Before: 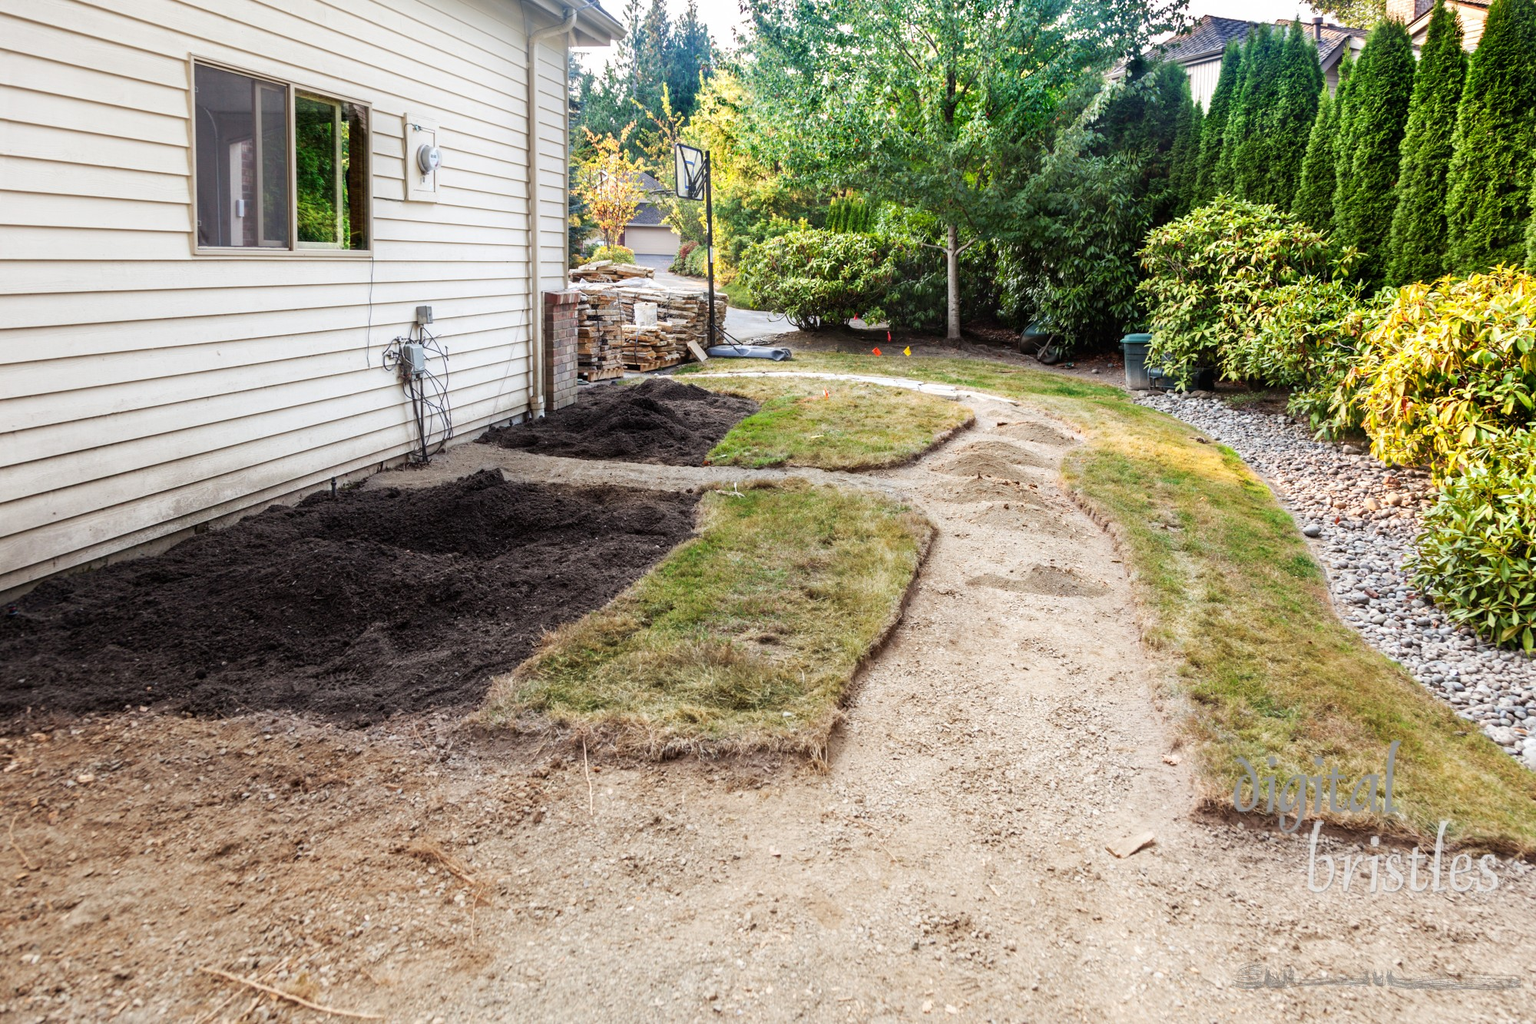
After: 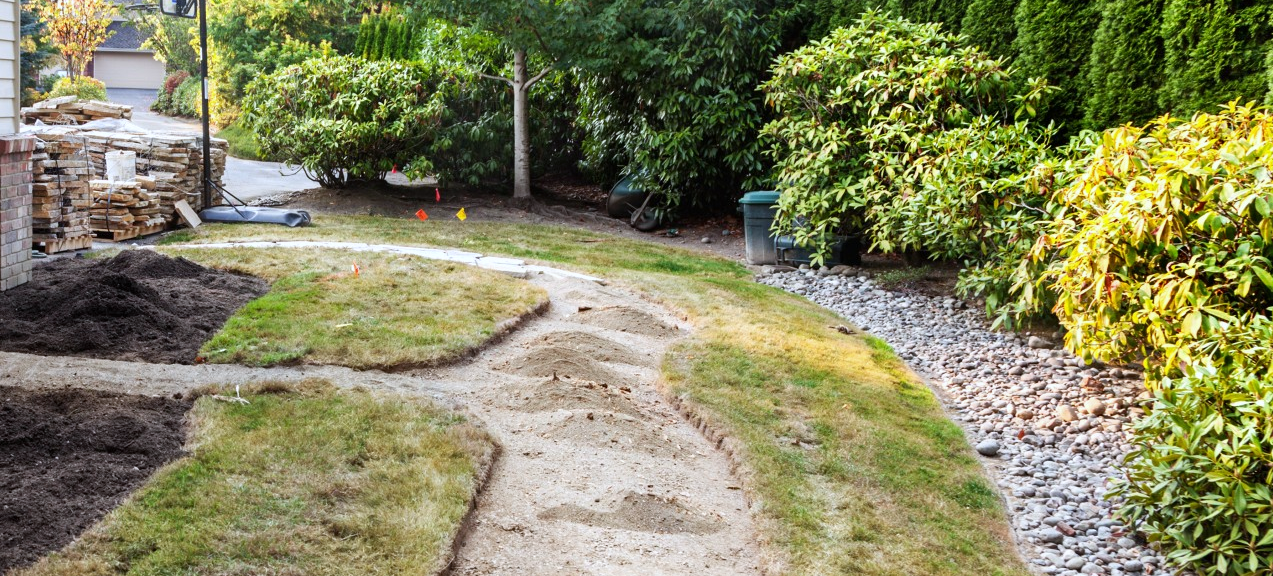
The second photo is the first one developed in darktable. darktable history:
white balance: red 0.967, blue 1.049
crop: left 36.005%, top 18.293%, right 0.31%, bottom 38.444%
